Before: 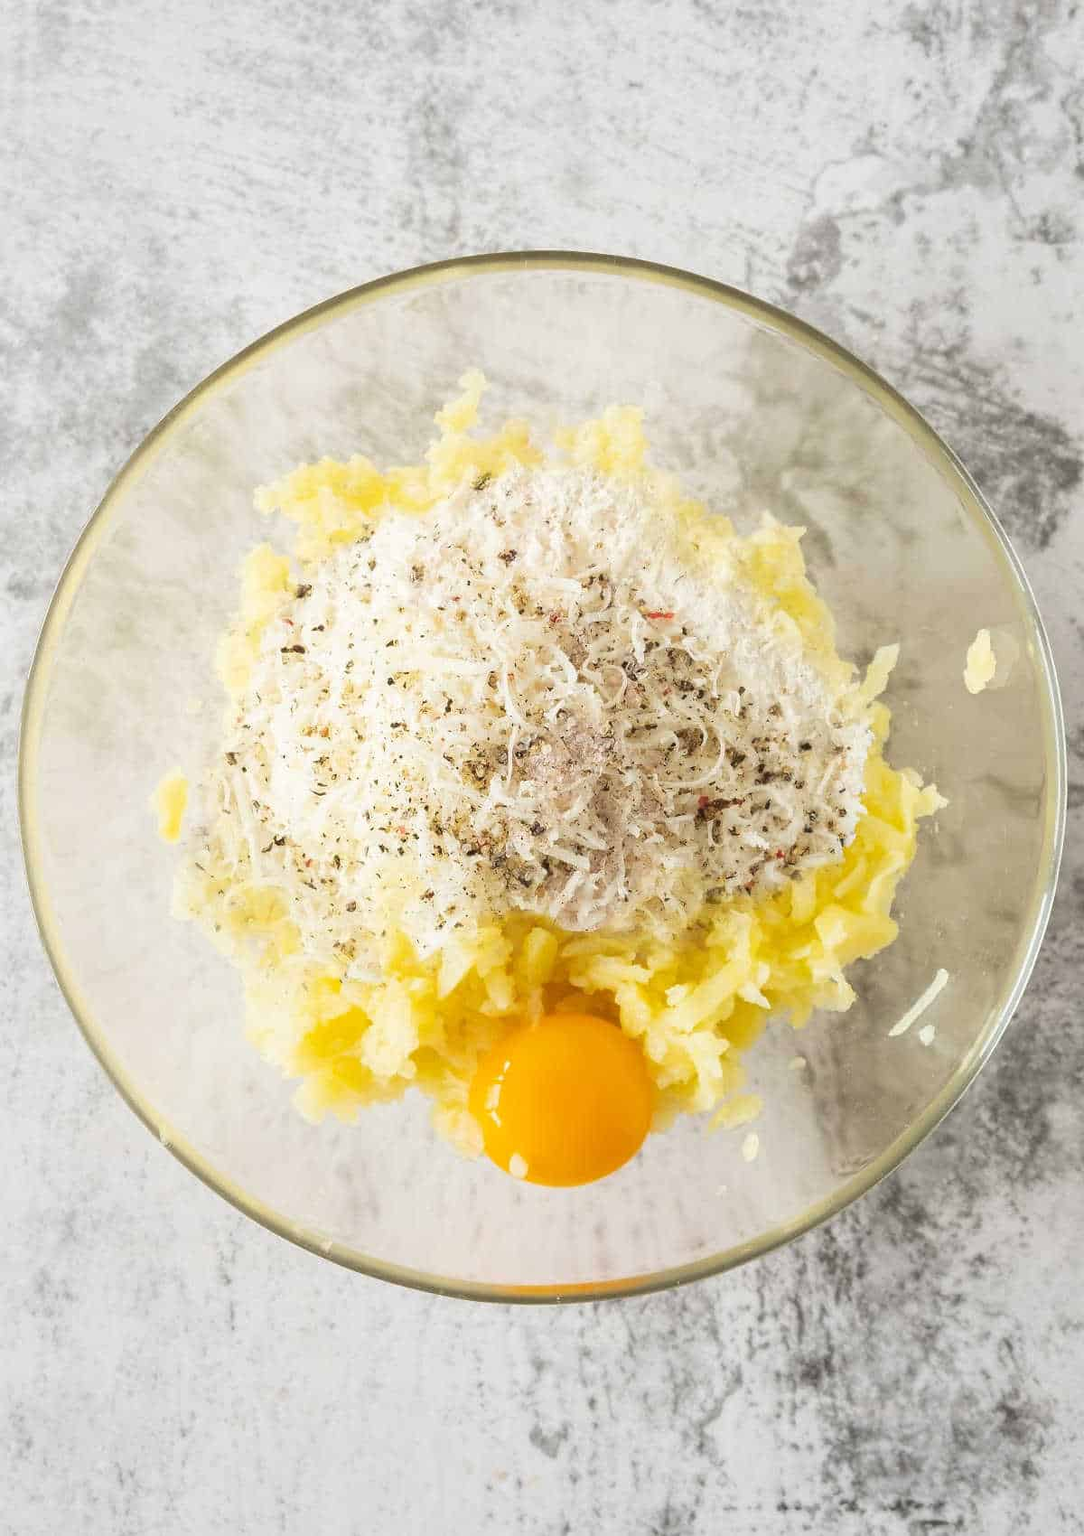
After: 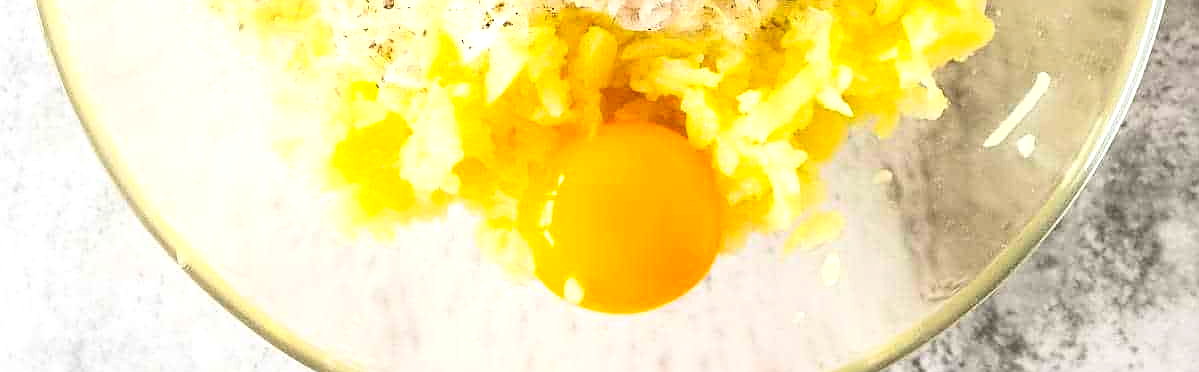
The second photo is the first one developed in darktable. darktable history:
tone equalizer: -8 EV -0.387 EV, -7 EV -0.408 EV, -6 EV -0.327 EV, -5 EV -0.193 EV, -3 EV 0.204 EV, -2 EV 0.308 EV, -1 EV 0.4 EV, +0 EV 0.438 EV
contrast brightness saturation: contrast 0.166, saturation 0.333
crop and rotate: top 58.917%, bottom 19.188%
sharpen: on, module defaults
